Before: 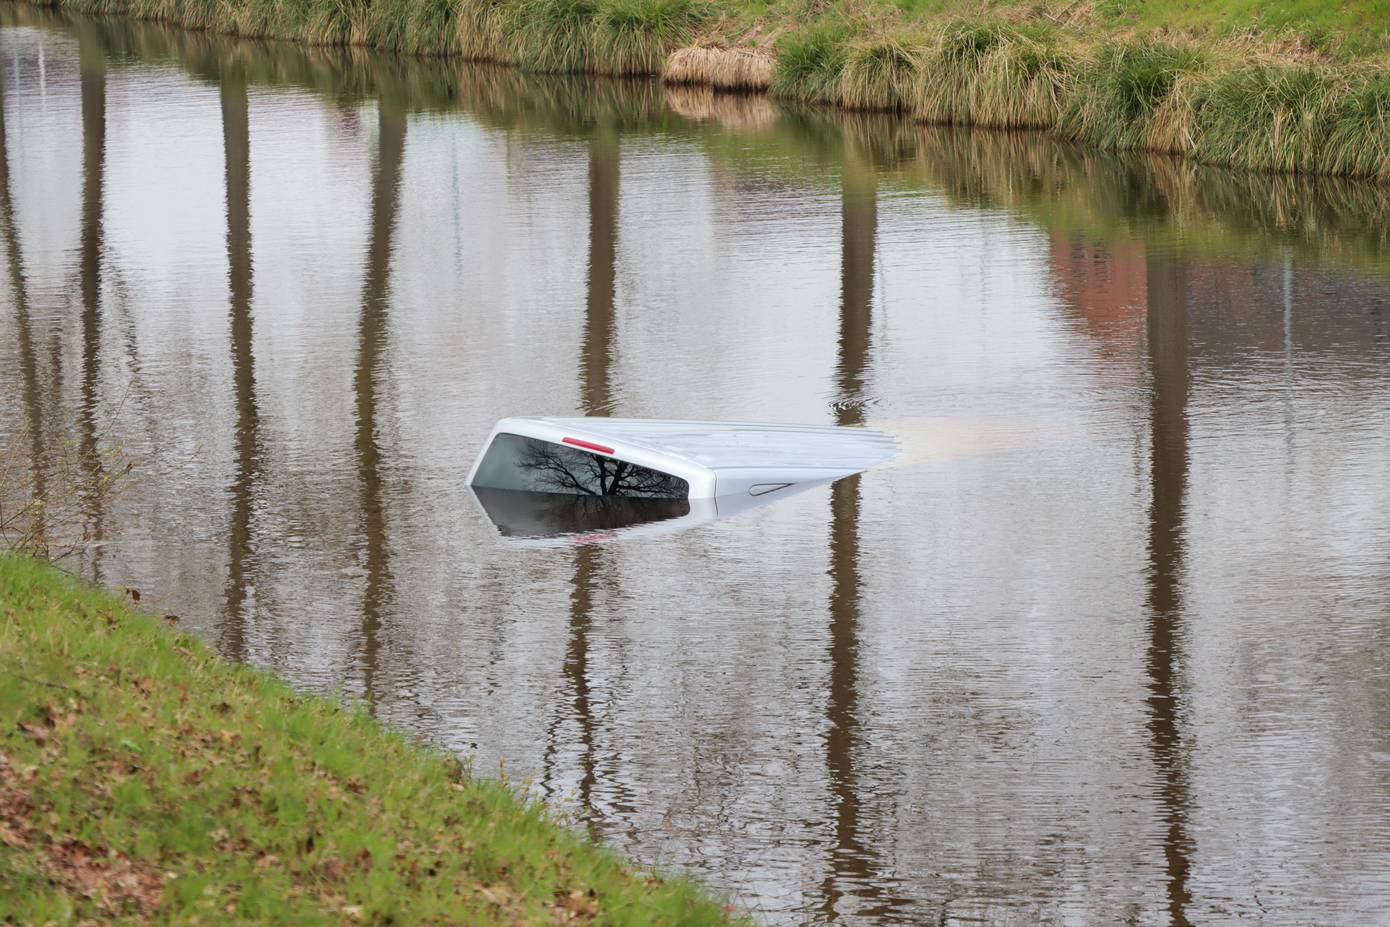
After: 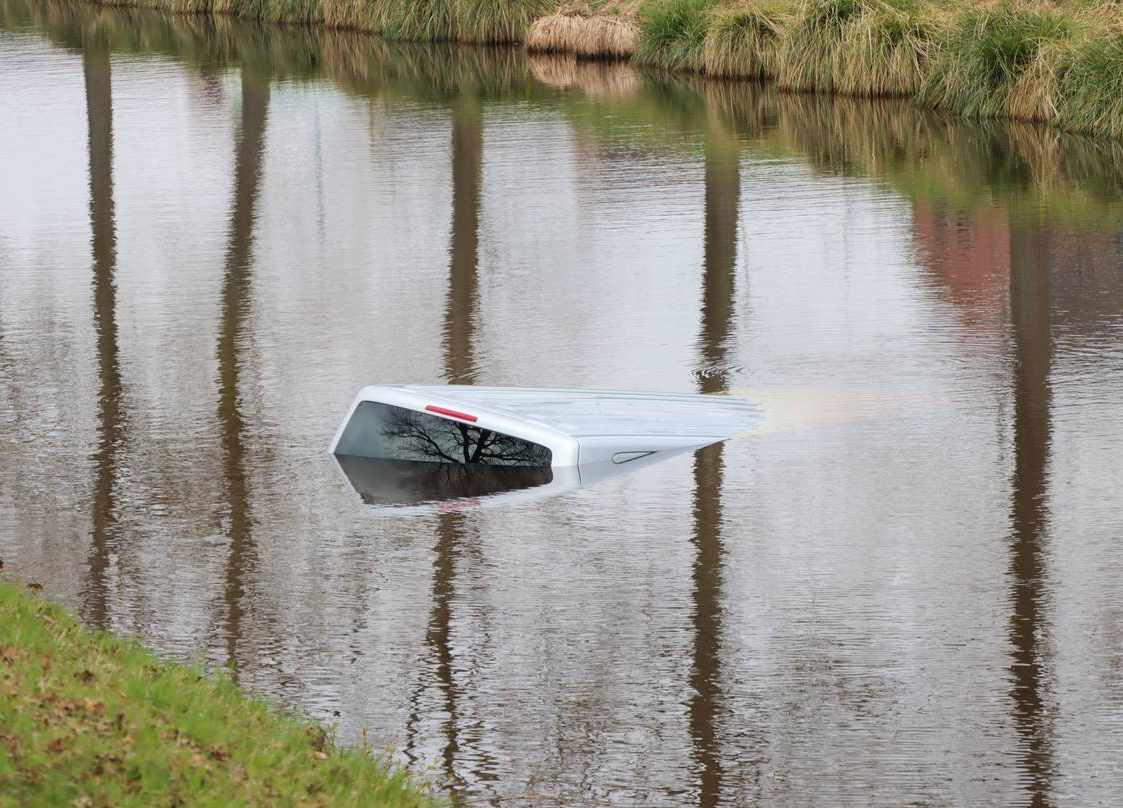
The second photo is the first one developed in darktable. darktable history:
crop: left 9.924%, top 3.558%, right 9.281%, bottom 9.222%
